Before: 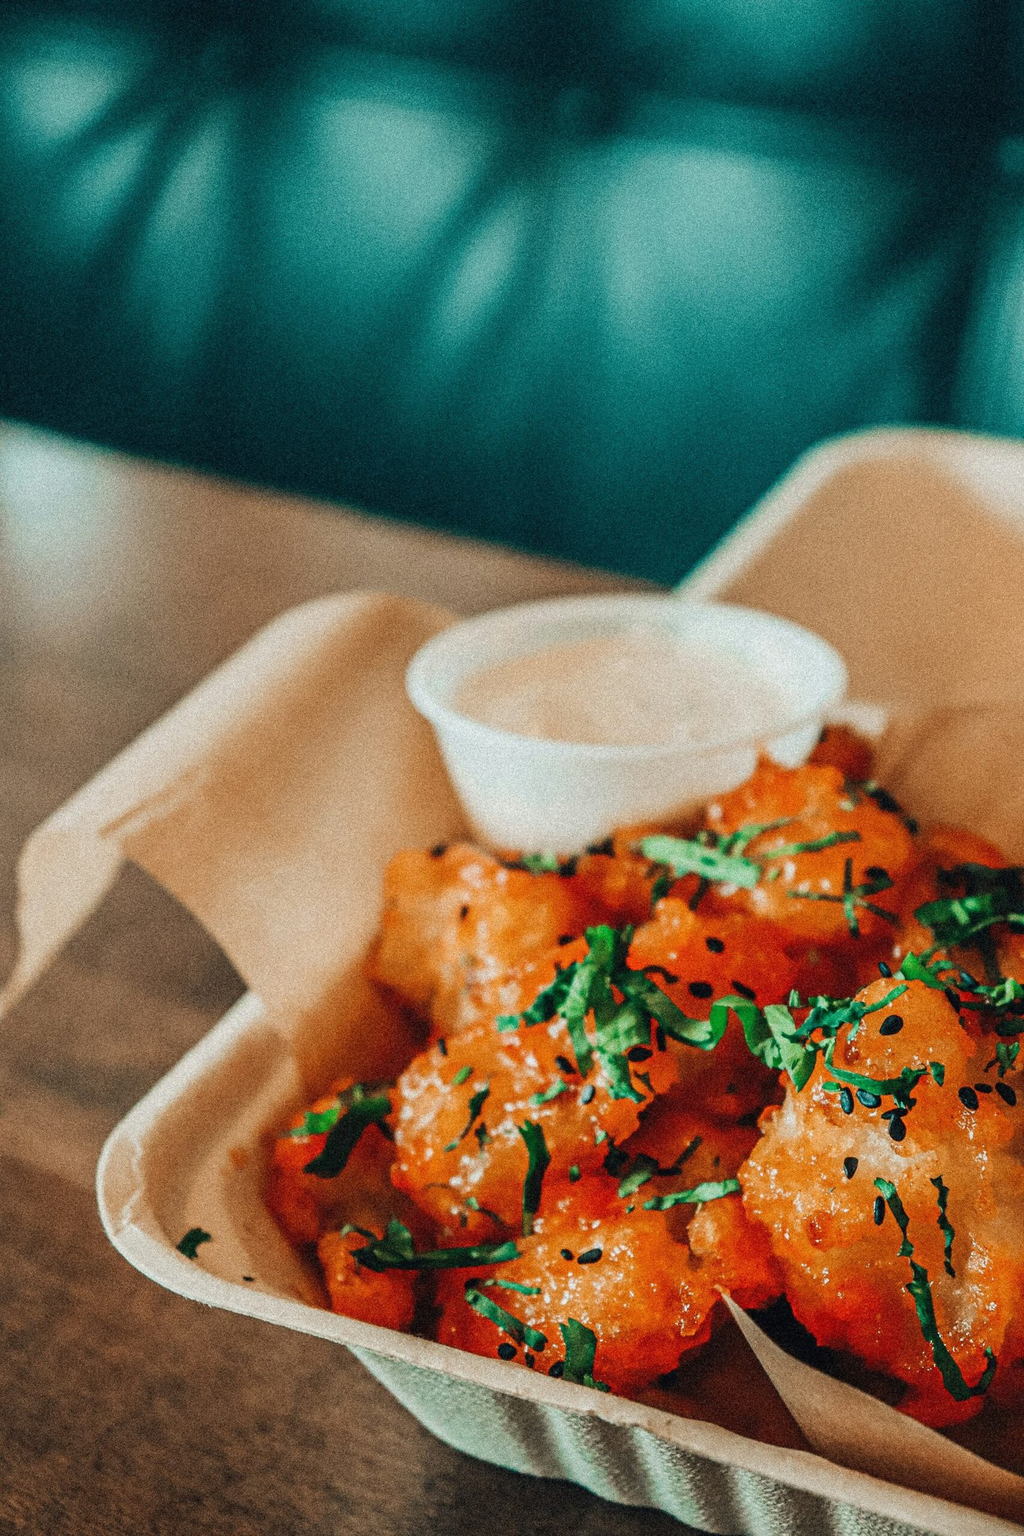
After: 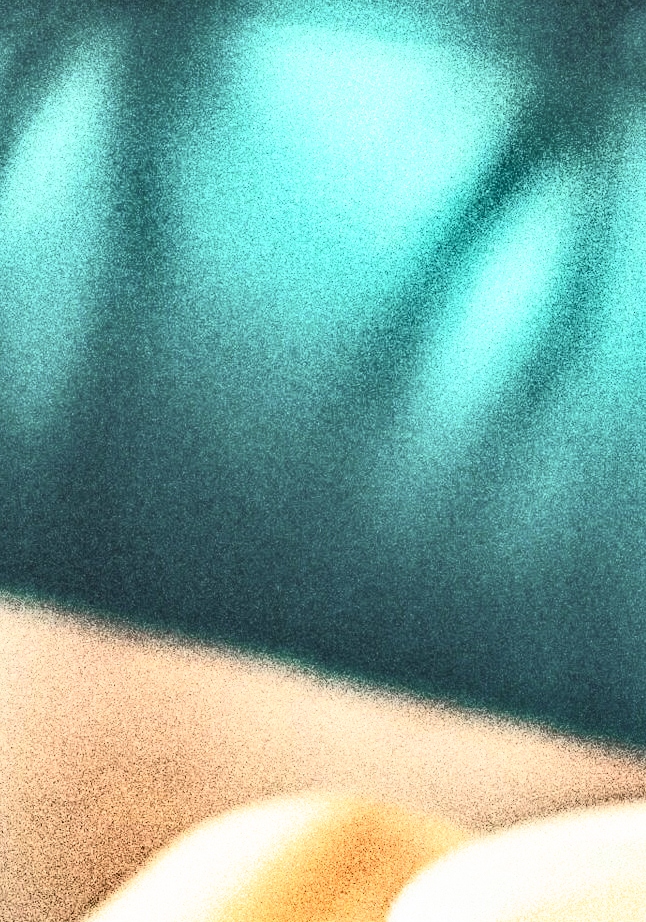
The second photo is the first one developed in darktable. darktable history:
shadows and highlights: radius 106, shadows 45.47, highlights -66.98, low approximation 0.01, soften with gaussian
crop: left 15.523%, top 5.452%, right 44.09%, bottom 56.113%
contrast brightness saturation: contrast 0.435, brightness 0.555, saturation -0.2
base curve: curves: ch0 [(0, 0) (0.495, 0.917) (1, 1)], preserve colors none
